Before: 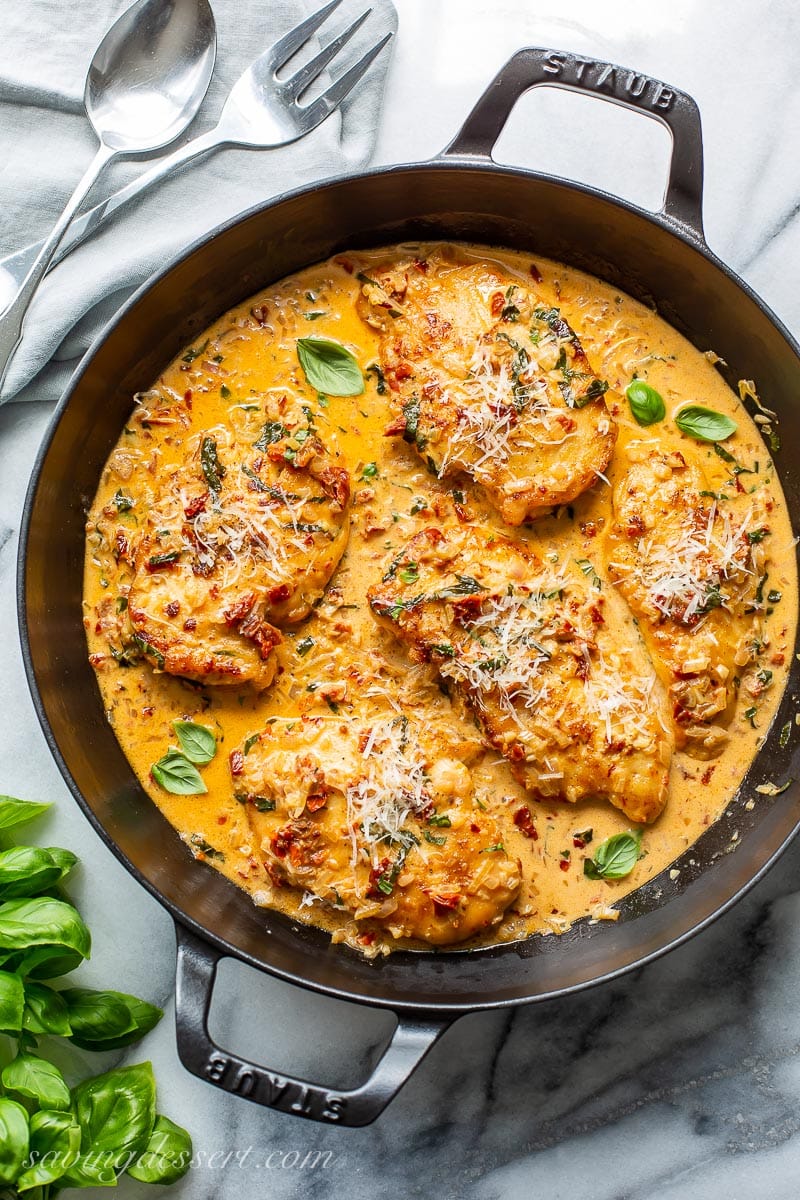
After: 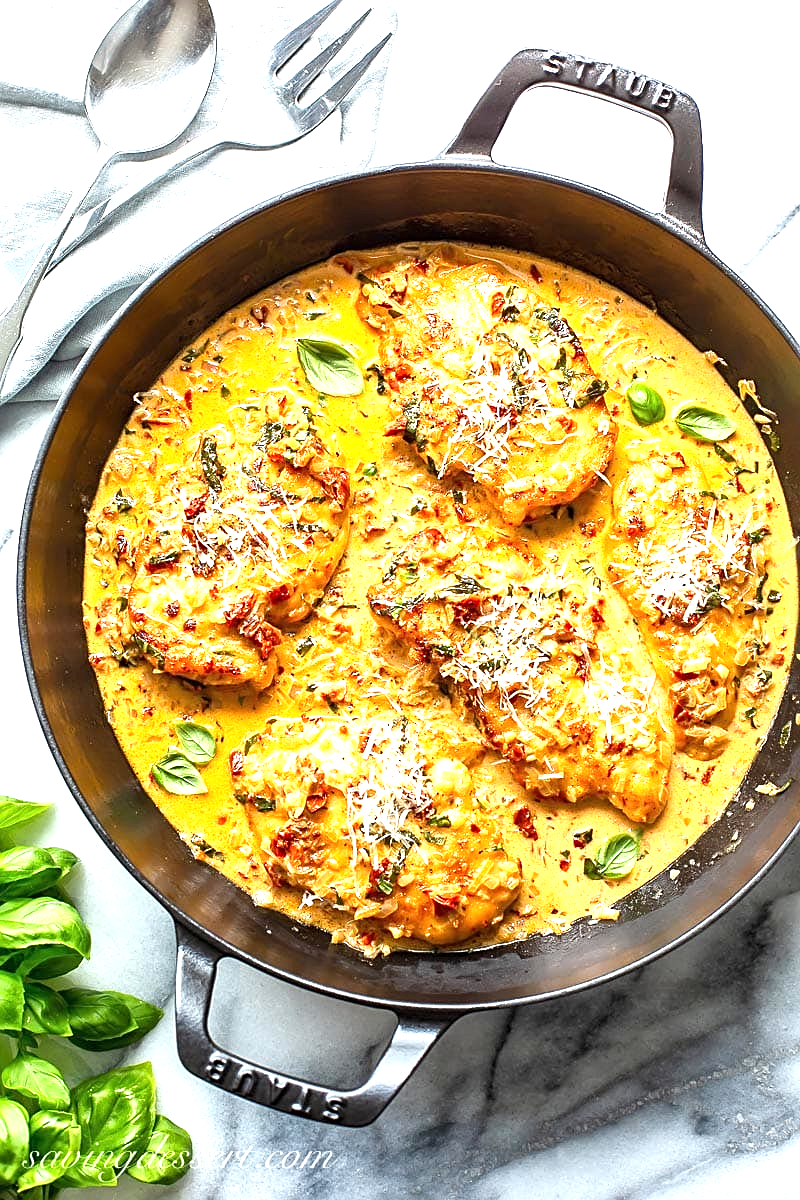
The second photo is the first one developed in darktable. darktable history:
exposure: black level correction 0, exposure 1.105 EV, compensate highlight preservation false
sharpen: on, module defaults
